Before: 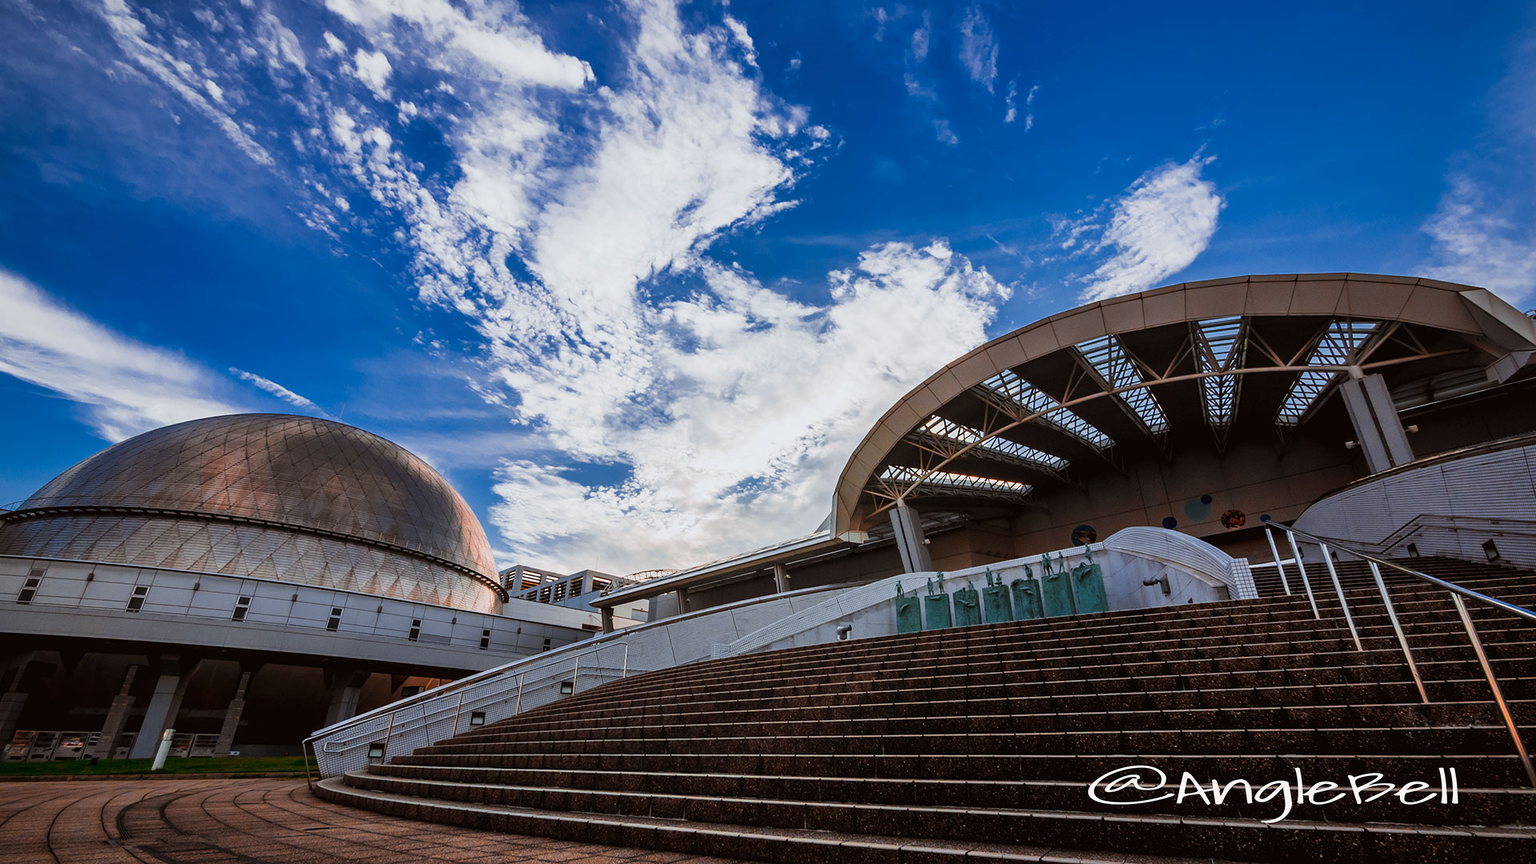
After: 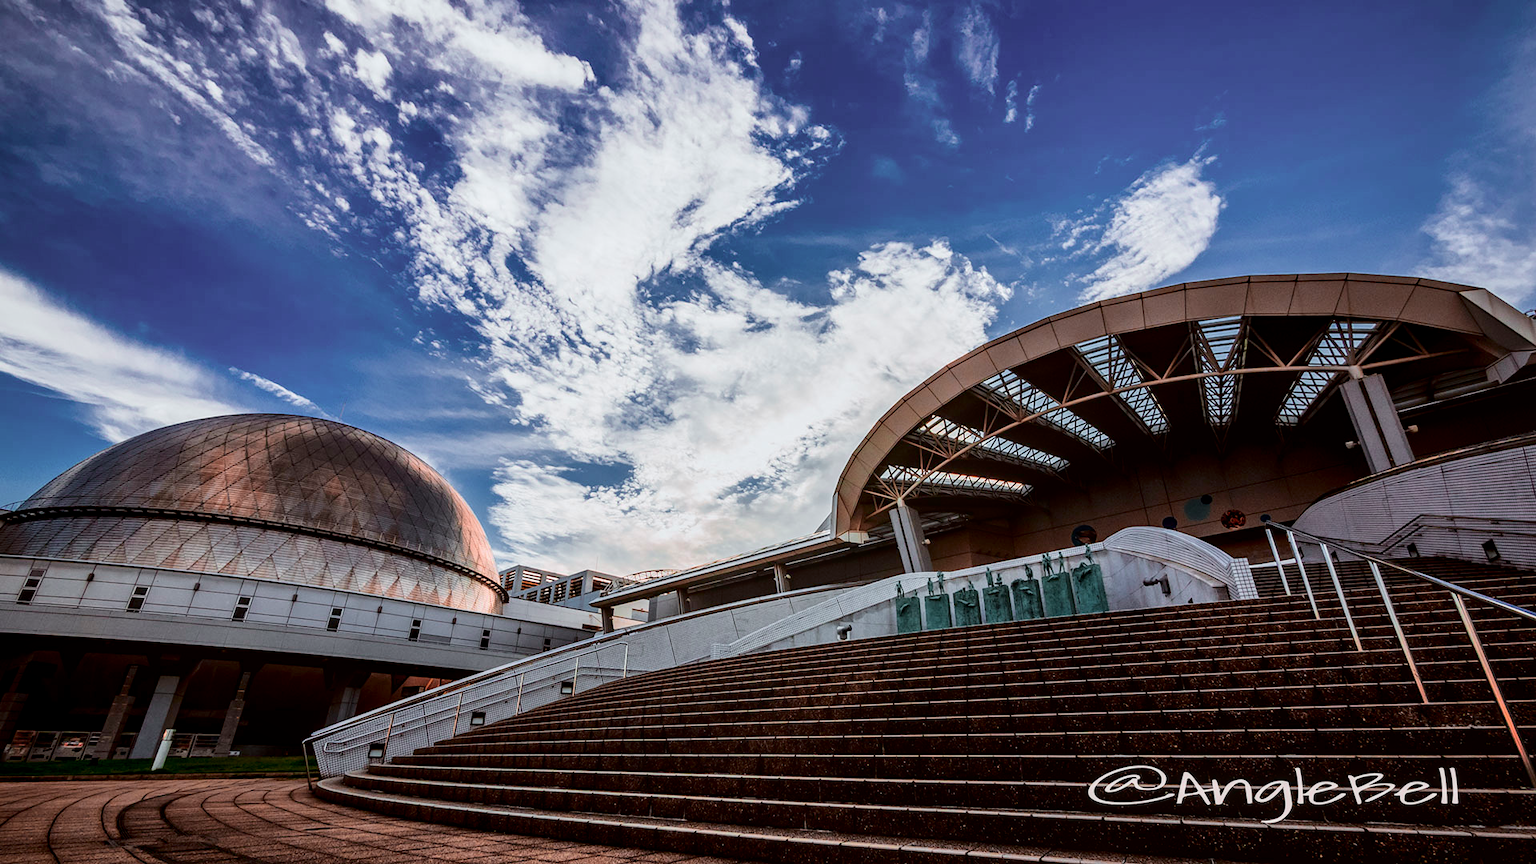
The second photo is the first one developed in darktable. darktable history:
local contrast: on, module defaults
tone curve: curves: ch0 [(0.003, 0) (0.066, 0.023) (0.149, 0.094) (0.264, 0.238) (0.395, 0.421) (0.517, 0.56) (0.688, 0.743) (0.813, 0.846) (1, 1)]; ch1 [(0, 0) (0.164, 0.115) (0.337, 0.332) (0.39, 0.398) (0.464, 0.461) (0.501, 0.5) (0.521, 0.535) (0.571, 0.588) (0.652, 0.681) (0.733, 0.749) (0.811, 0.796) (1, 1)]; ch2 [(0, 0) (0.337, 0.382) (0.464, 0.476) (0.501, 0.502) (0.527, 0.54) (0.556, 0.567) (0.6, 0.59) (0.687, 0.675) (1, 1)], color space Lab, independent channels, preserve colors none
